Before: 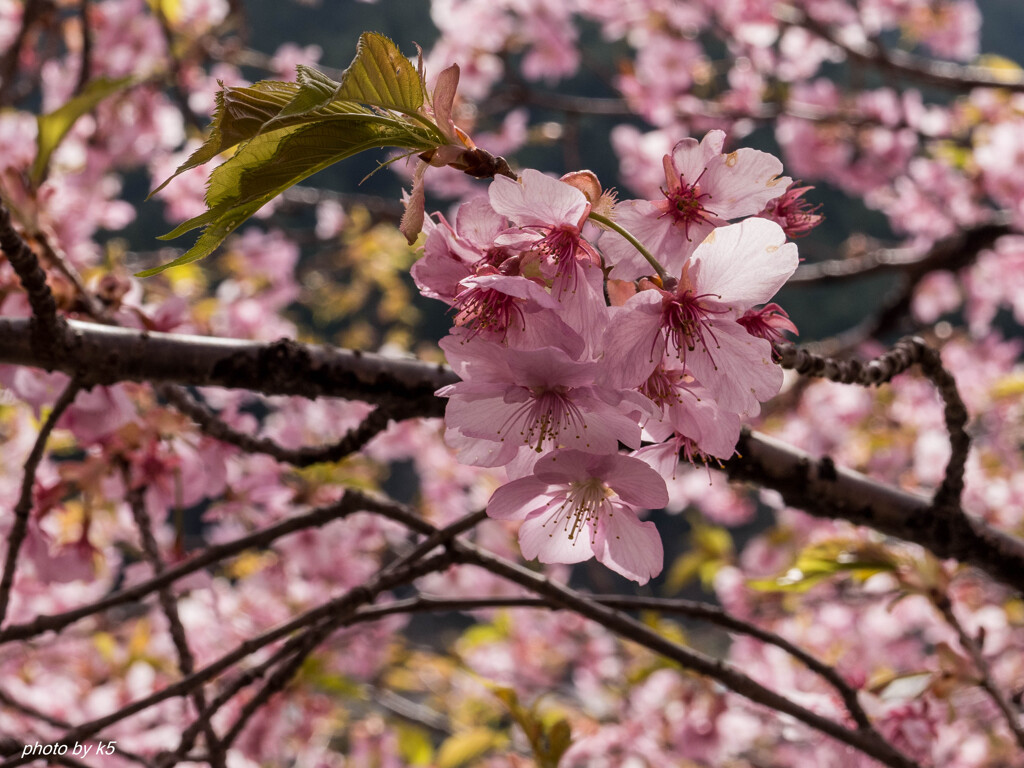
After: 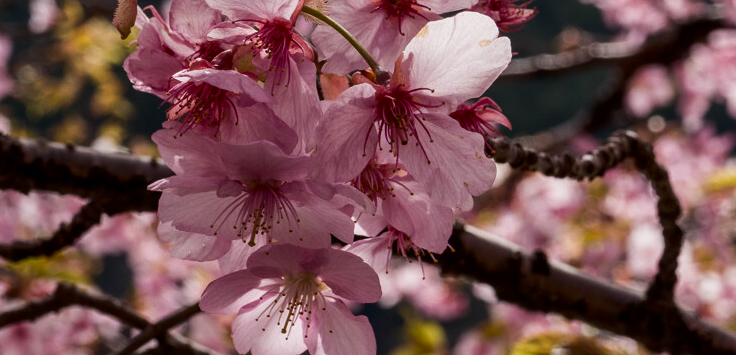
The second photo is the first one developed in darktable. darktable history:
crop and rotate: left 28.043%, top 26.874%, bottom 26.779%
contrast brightness saturation: contrast 0.065, brightness -0.13, saturation 0.064
